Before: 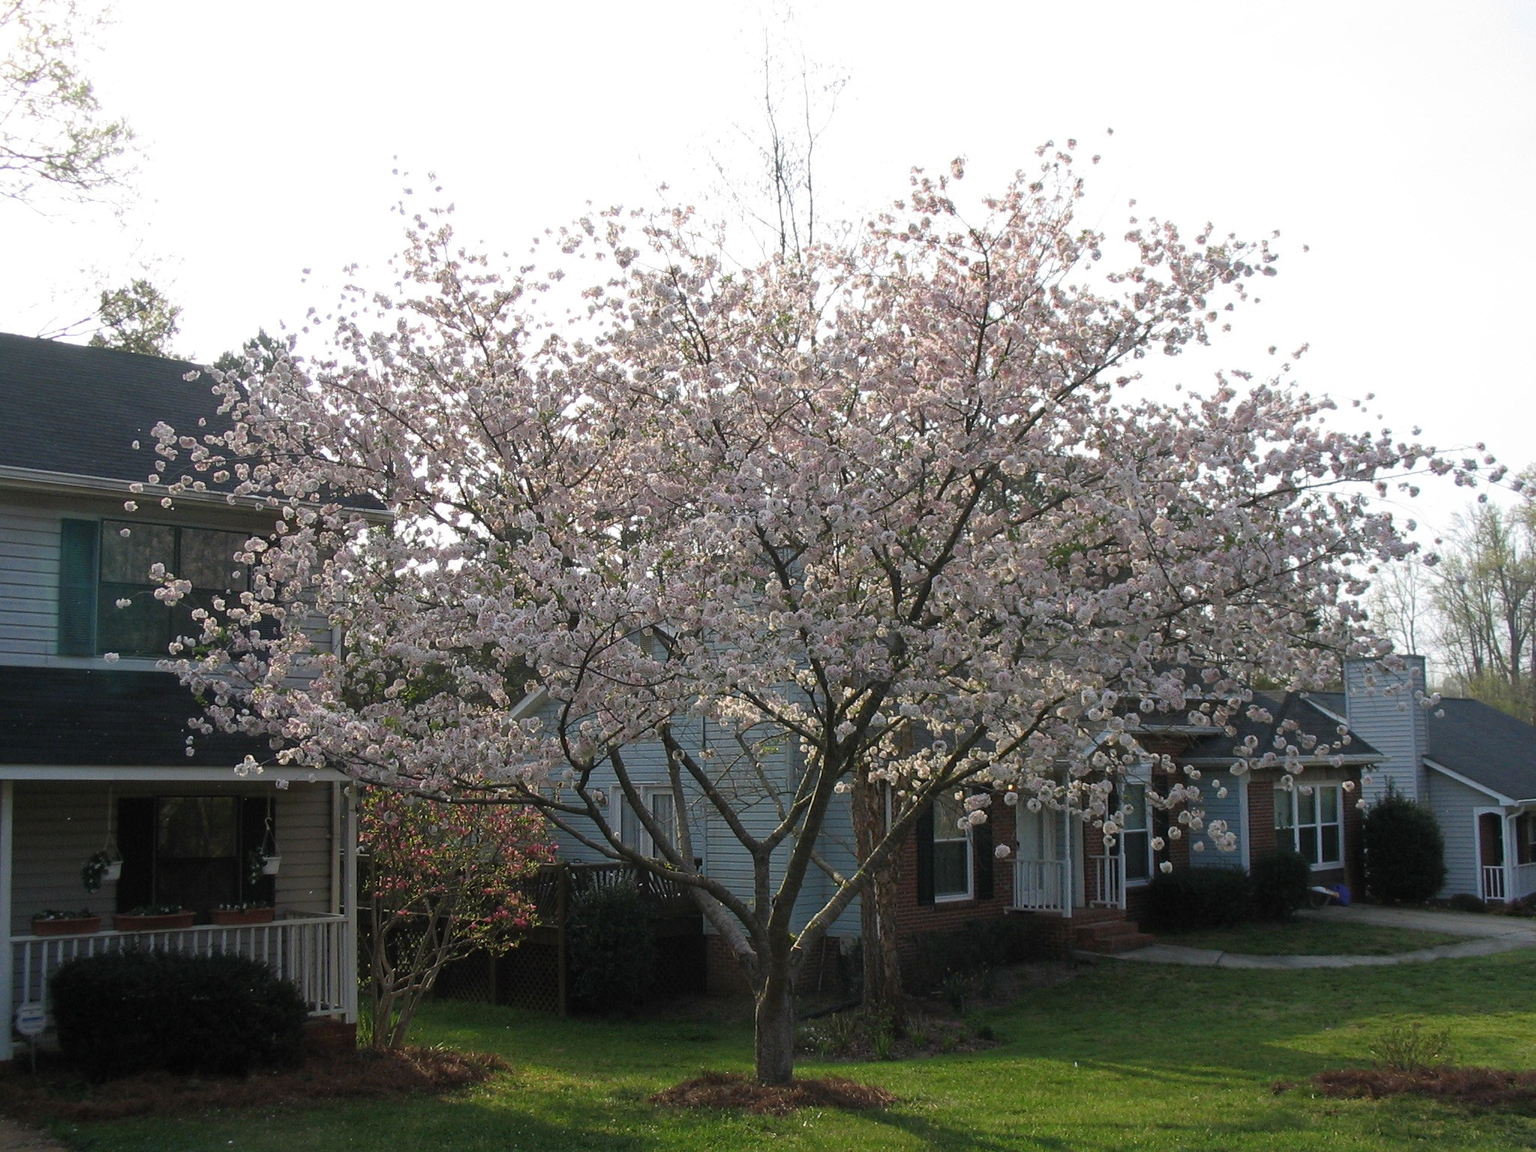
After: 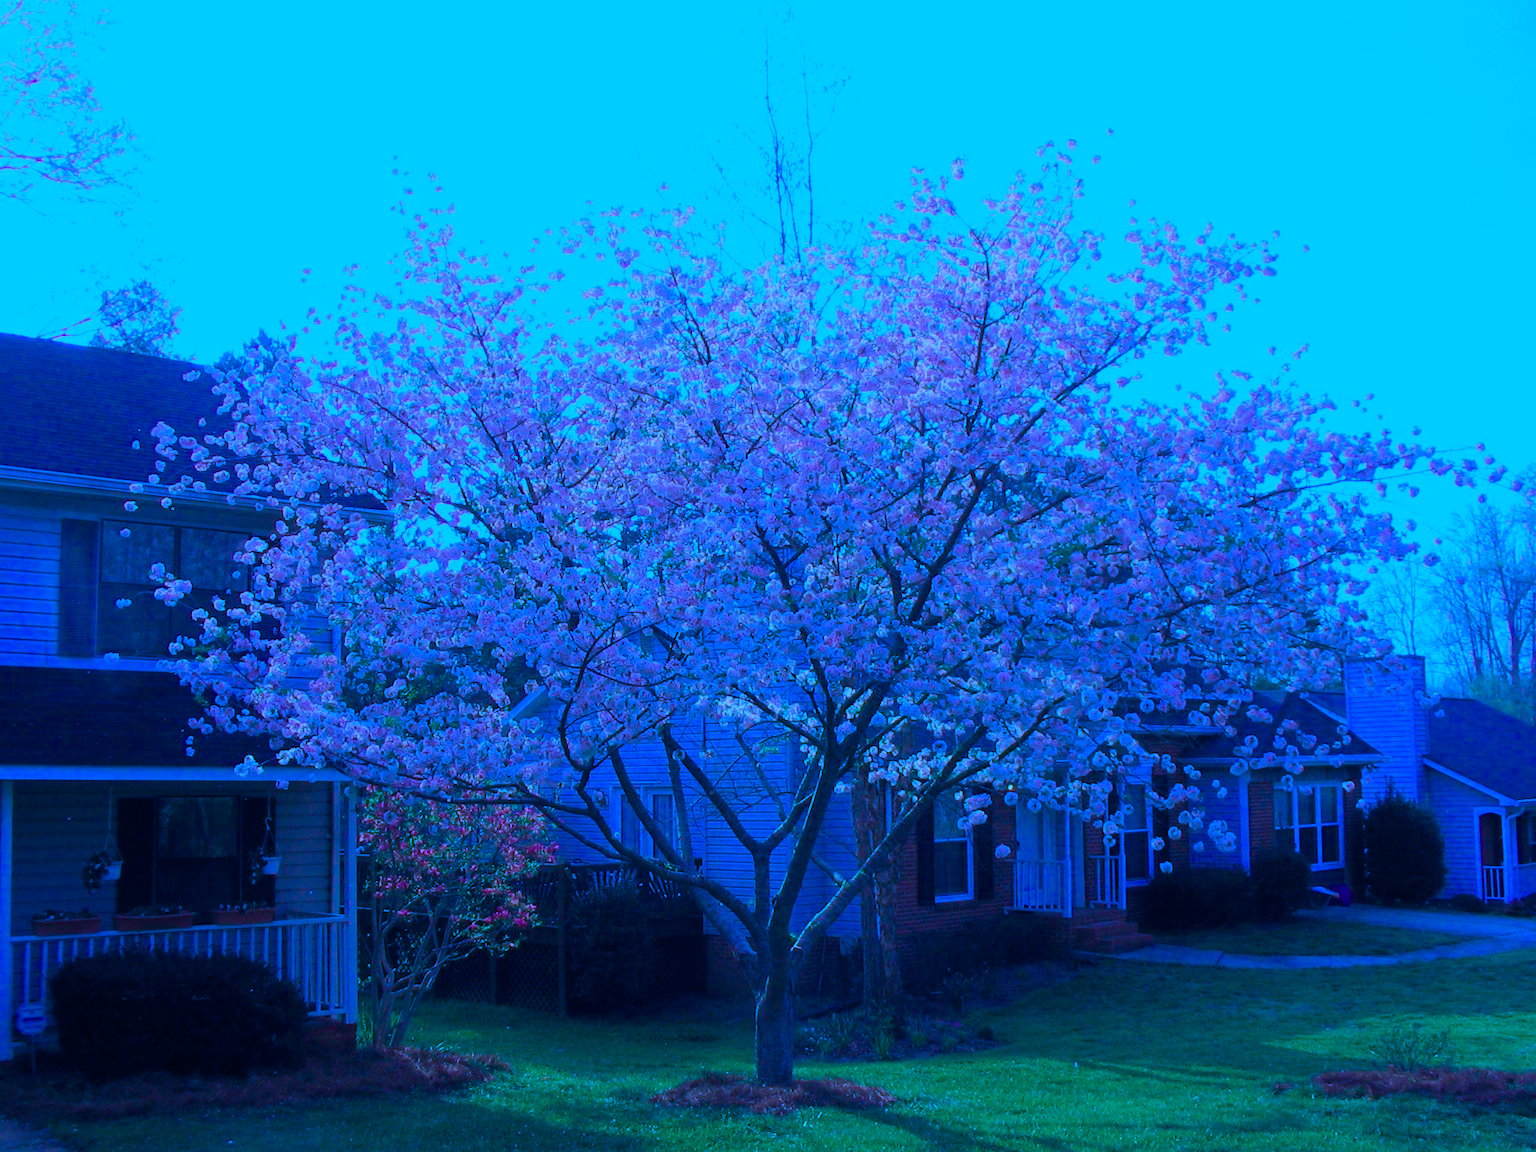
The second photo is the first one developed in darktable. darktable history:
color balance rgb: perceptual saturation grading › global saturation 25%, global vibrance 20%
color calibration: output R [0.948, 0.091, -0.04, 0], output G [-0.3, 1.384, -0.085, 0], output B [-0.108, 0.061, 1.08, 0], illuminant as shot in camera, x 0.484, y 0.43, temperature 2405.29 K
